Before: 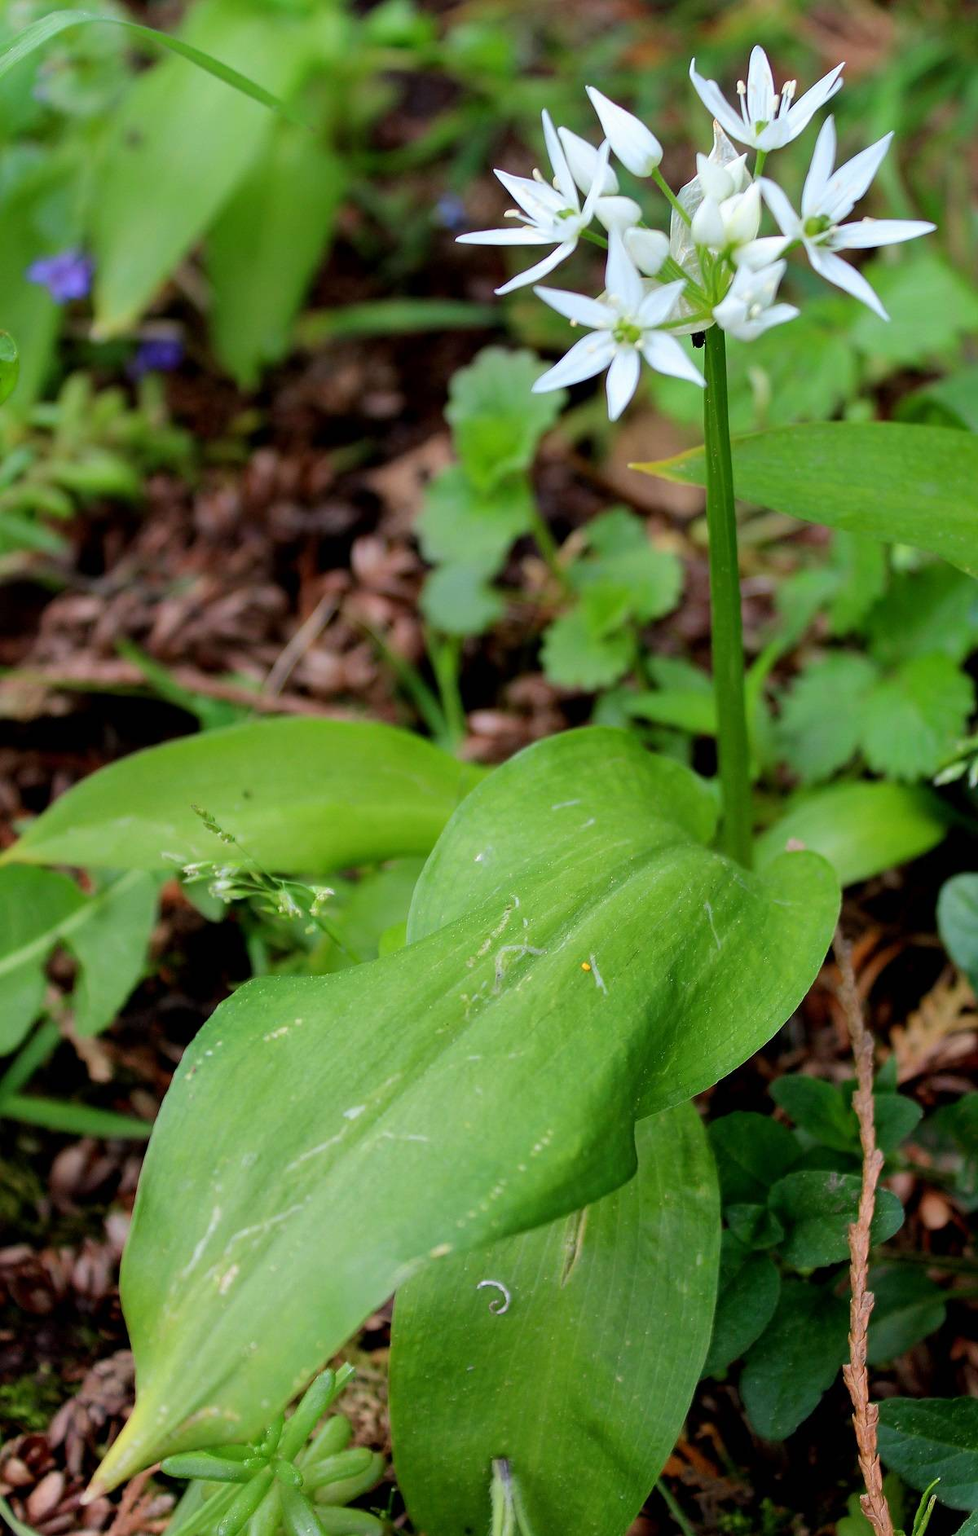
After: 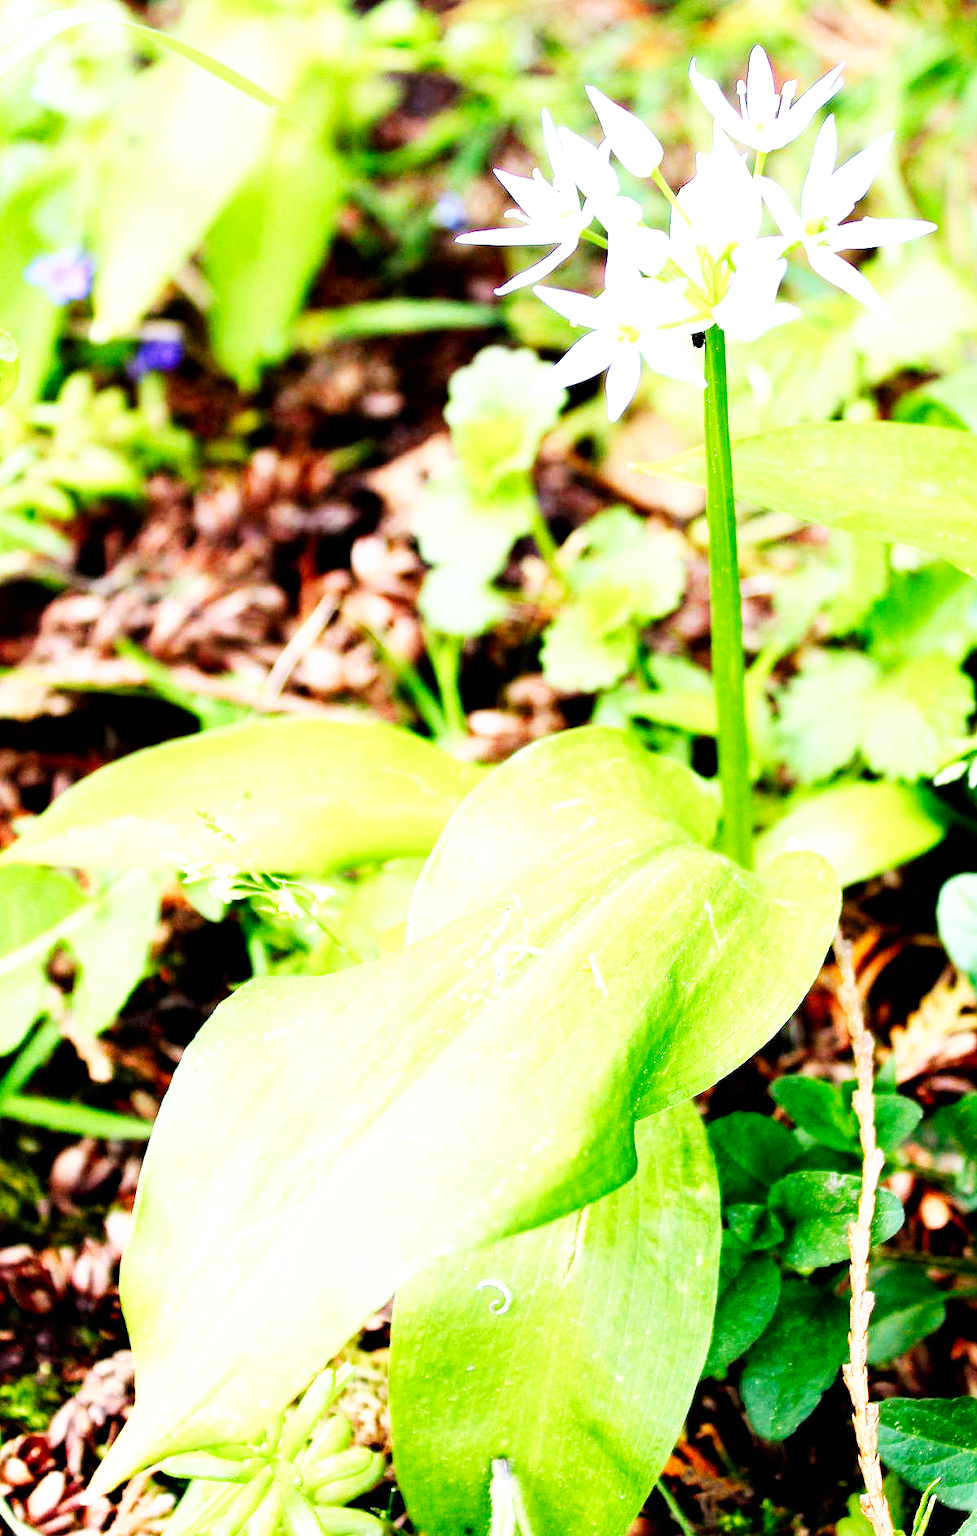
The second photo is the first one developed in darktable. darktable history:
exposure: black level correction 0.001, exposure 1.399 EV, compensate highlight preservation false
base curve: curves: ch0 [(0, 0) (0.007, 0.004) (0.027, 0.03) (0.046, 0.07) (0.207, 0.54) (0.442, 0.872) (0.673, 0.972) (1, 1)], preserve colors none
